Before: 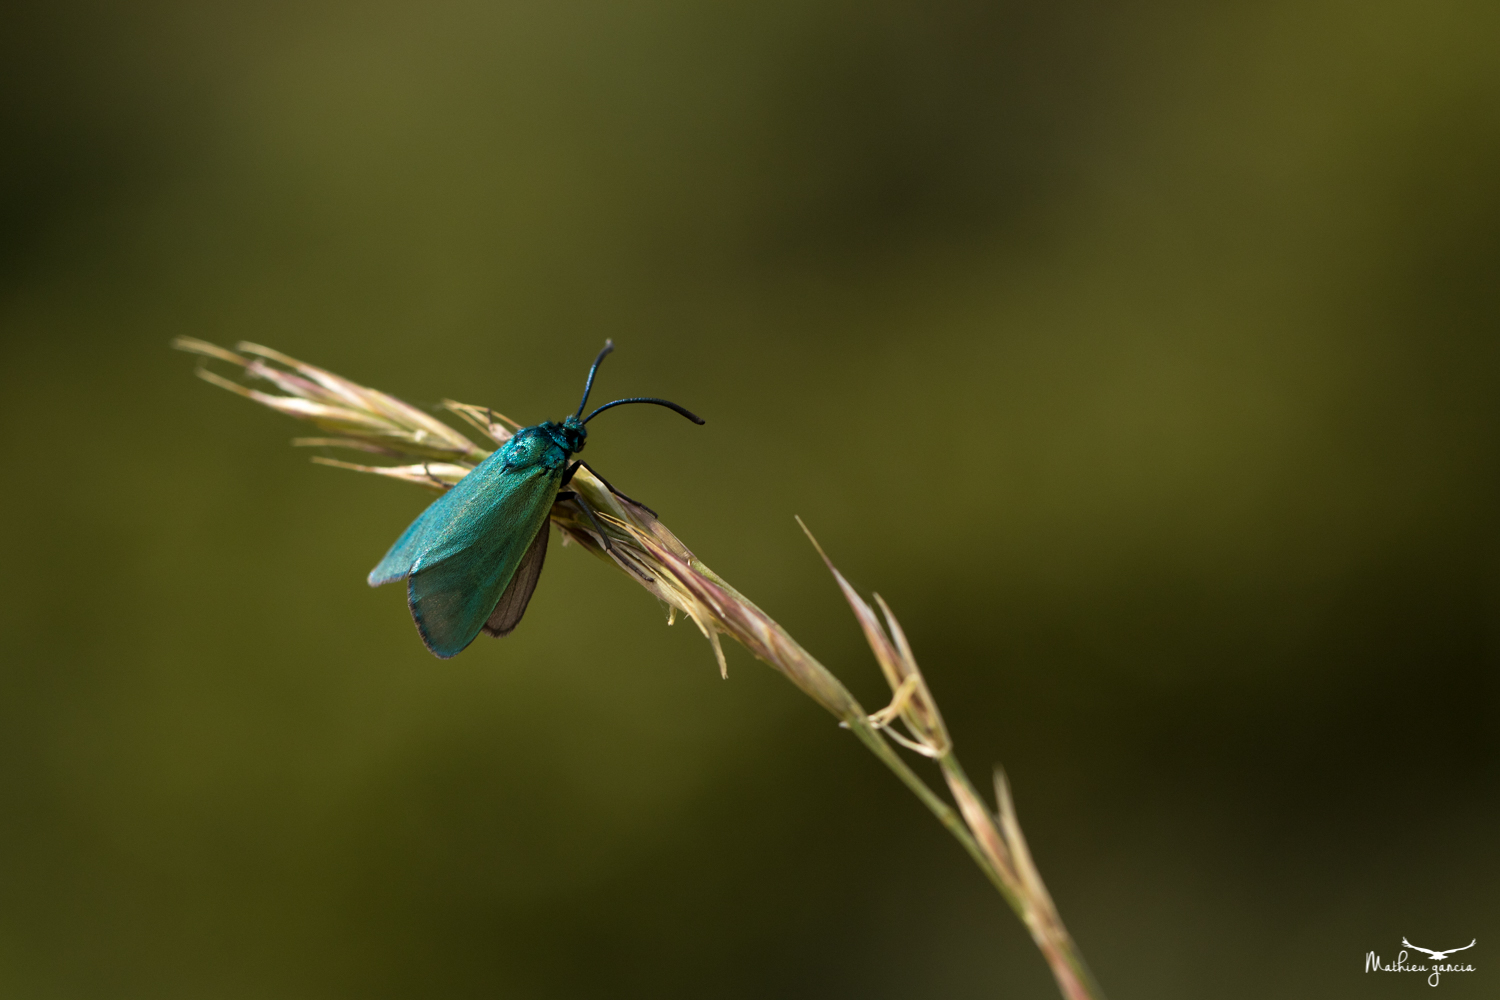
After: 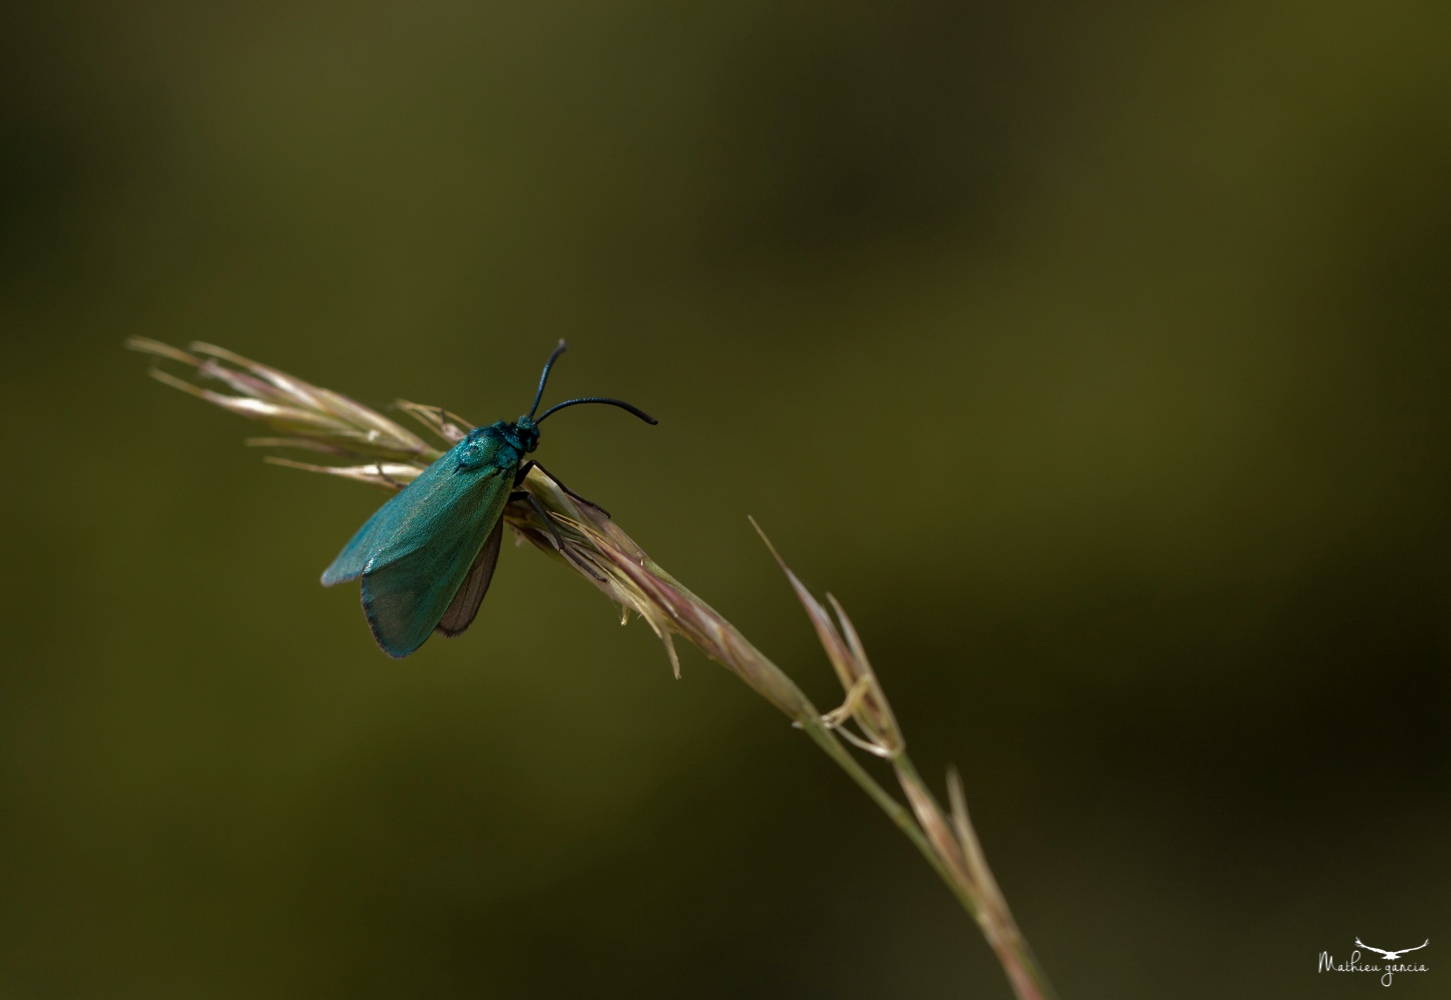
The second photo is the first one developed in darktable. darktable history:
crop and rotate: left 3.238%
base curve: curves: ch0 [(0, 0) (0.841, 0.609) (1, 1)]
